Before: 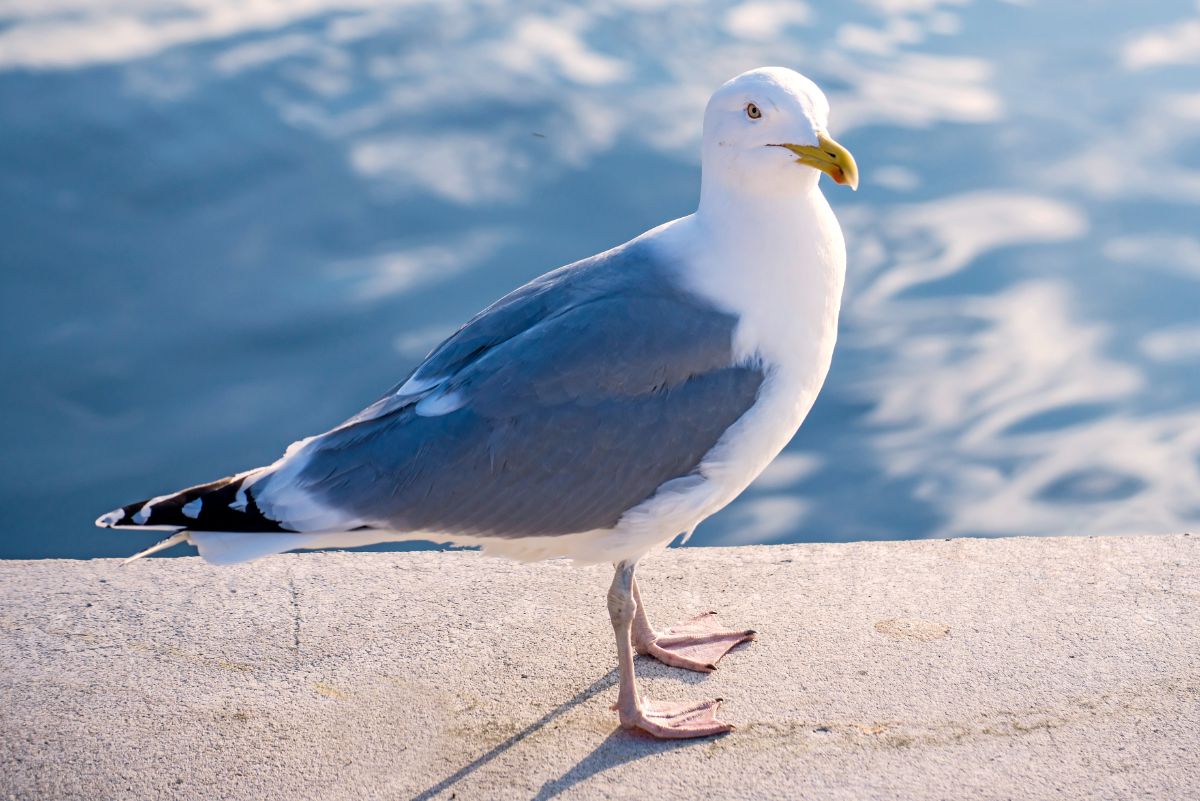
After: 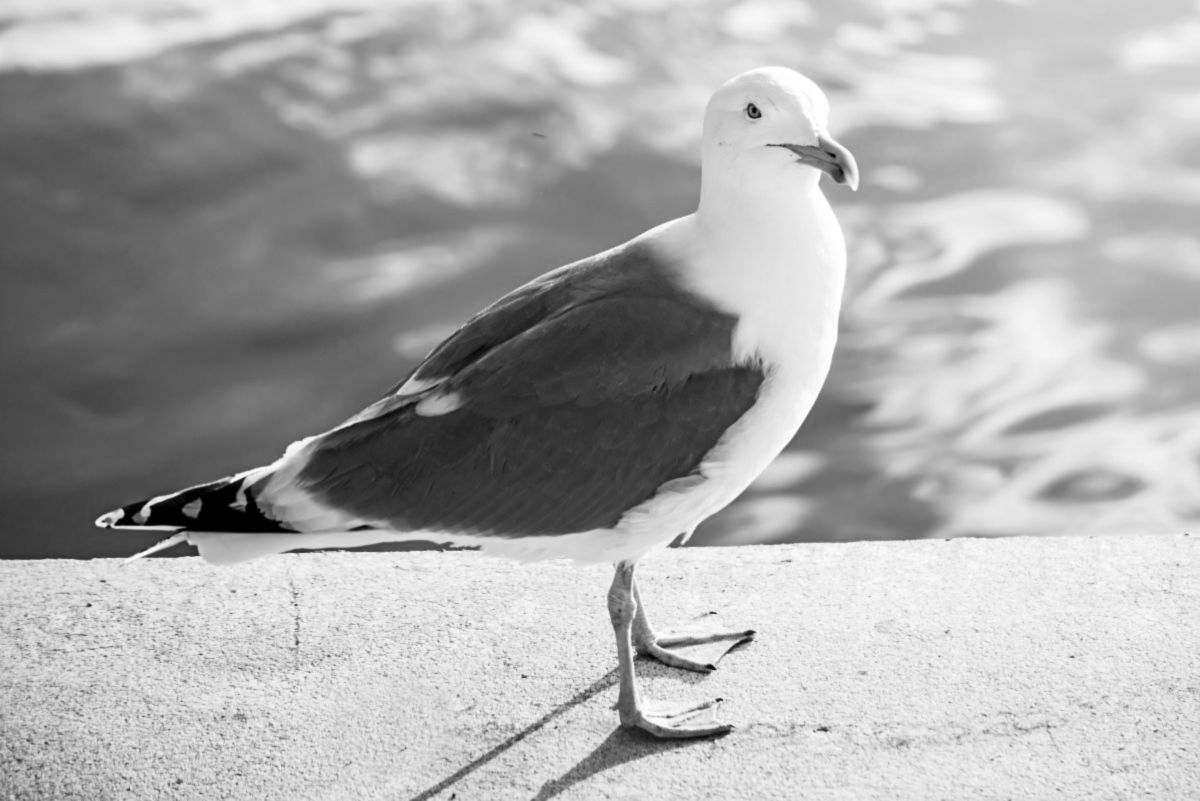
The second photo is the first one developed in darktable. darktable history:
sharpen: radius 1.272, amount 0.305, threshold 0
monochrome: size 3.1
lowpass: radius 0.76, contrast 1.56, saturation 0, unbound 0
